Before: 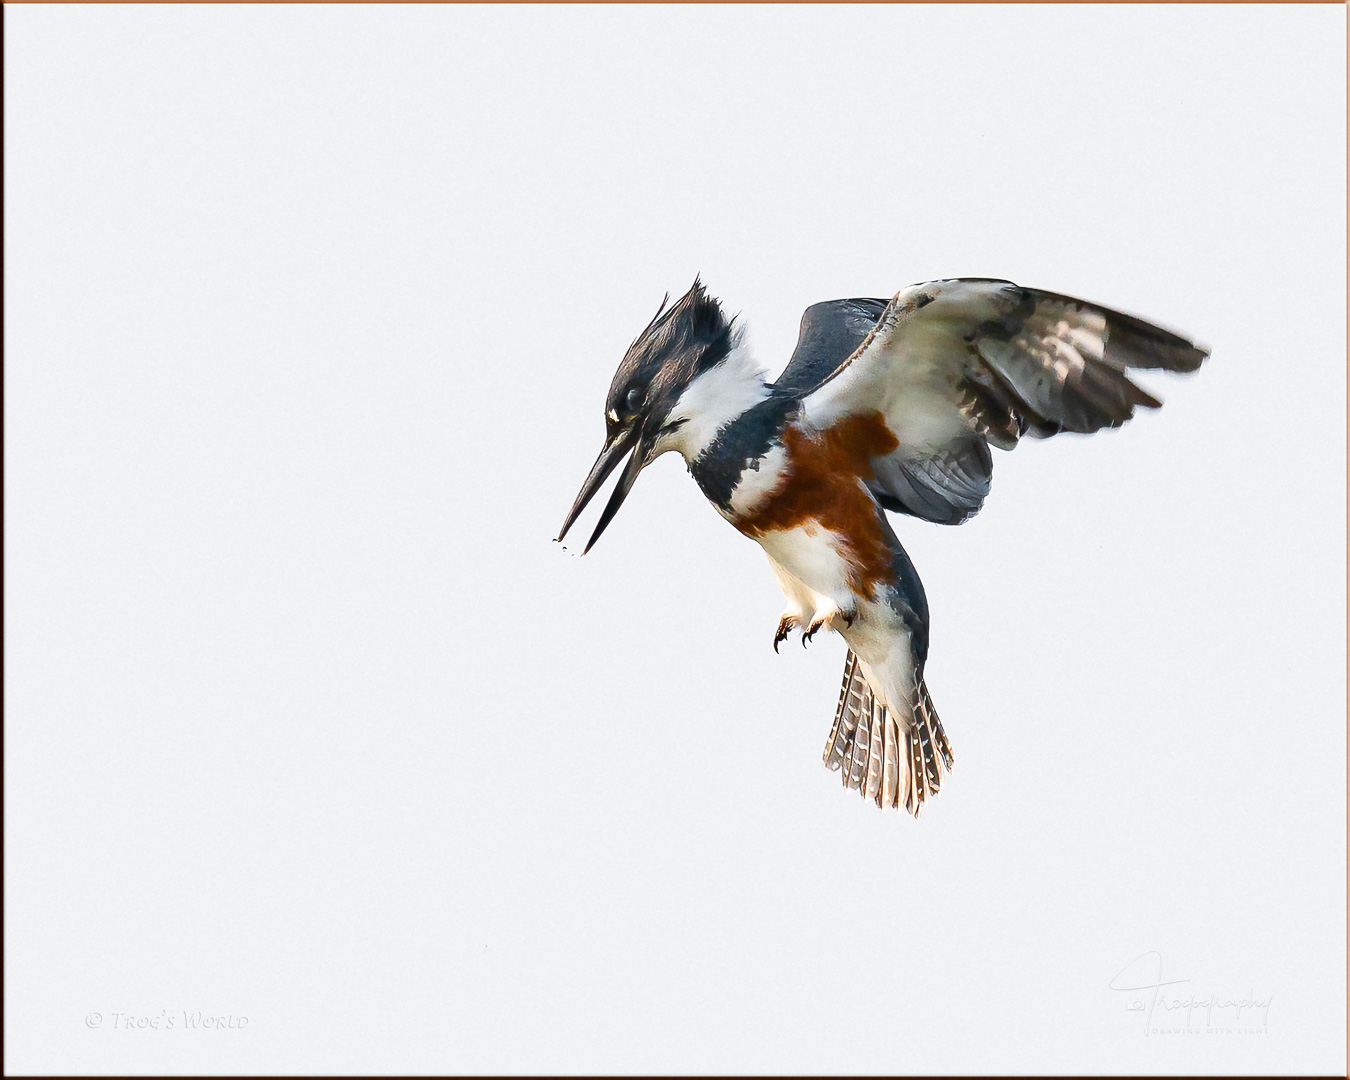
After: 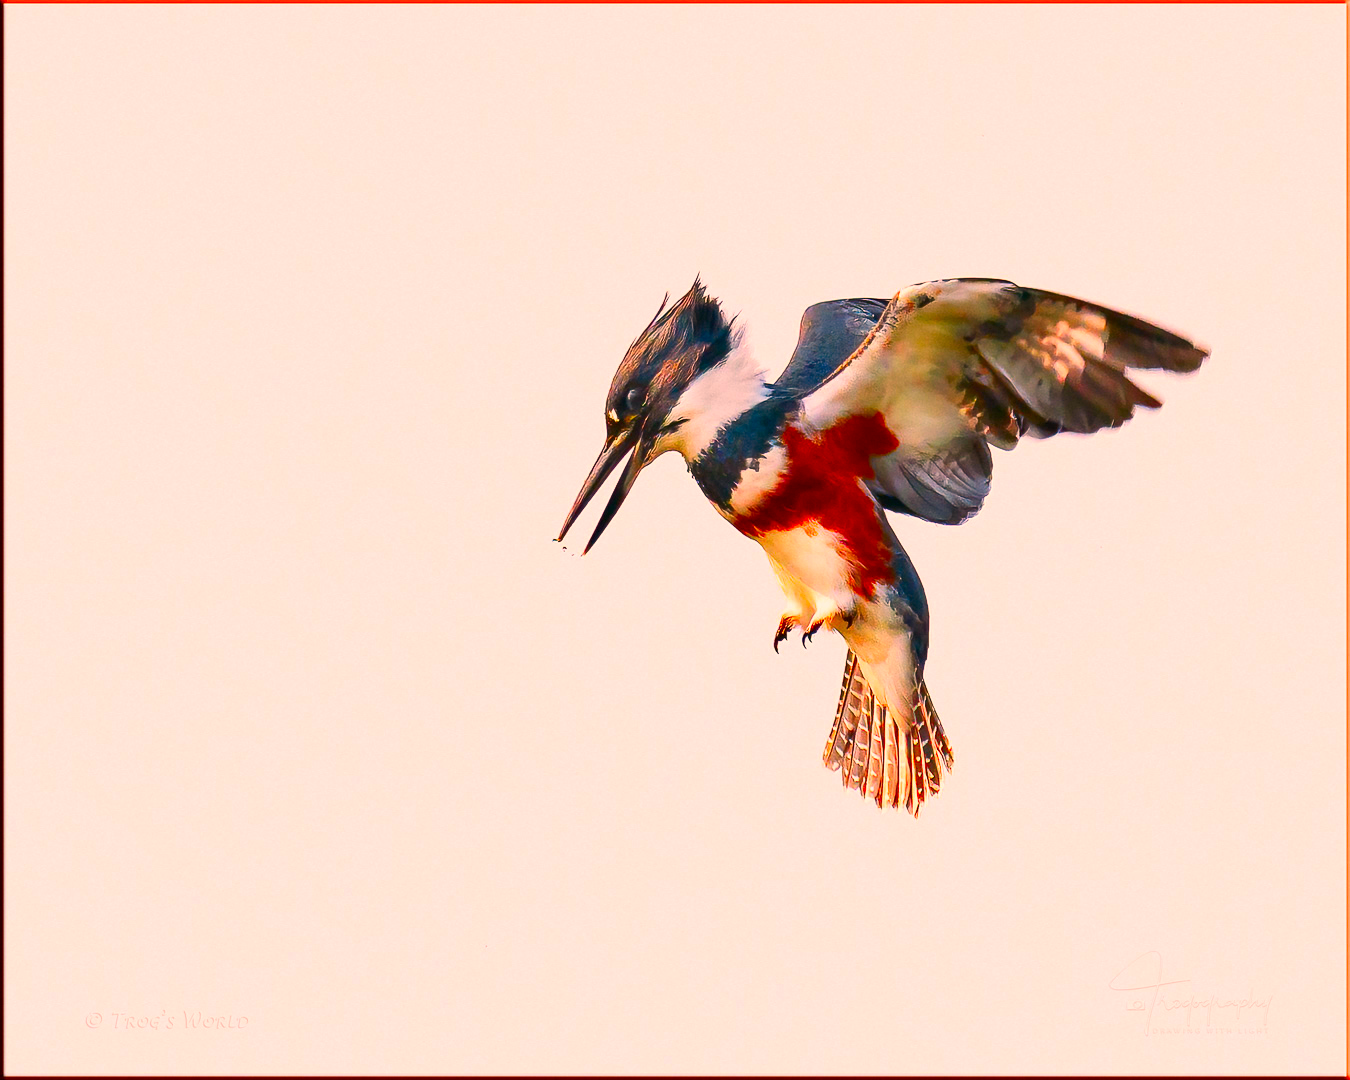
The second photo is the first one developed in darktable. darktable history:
color correction: highlights a* 1.59, highlights b* -1.7, saturation 2.48
white balance: red 1.127, blue 0.943
